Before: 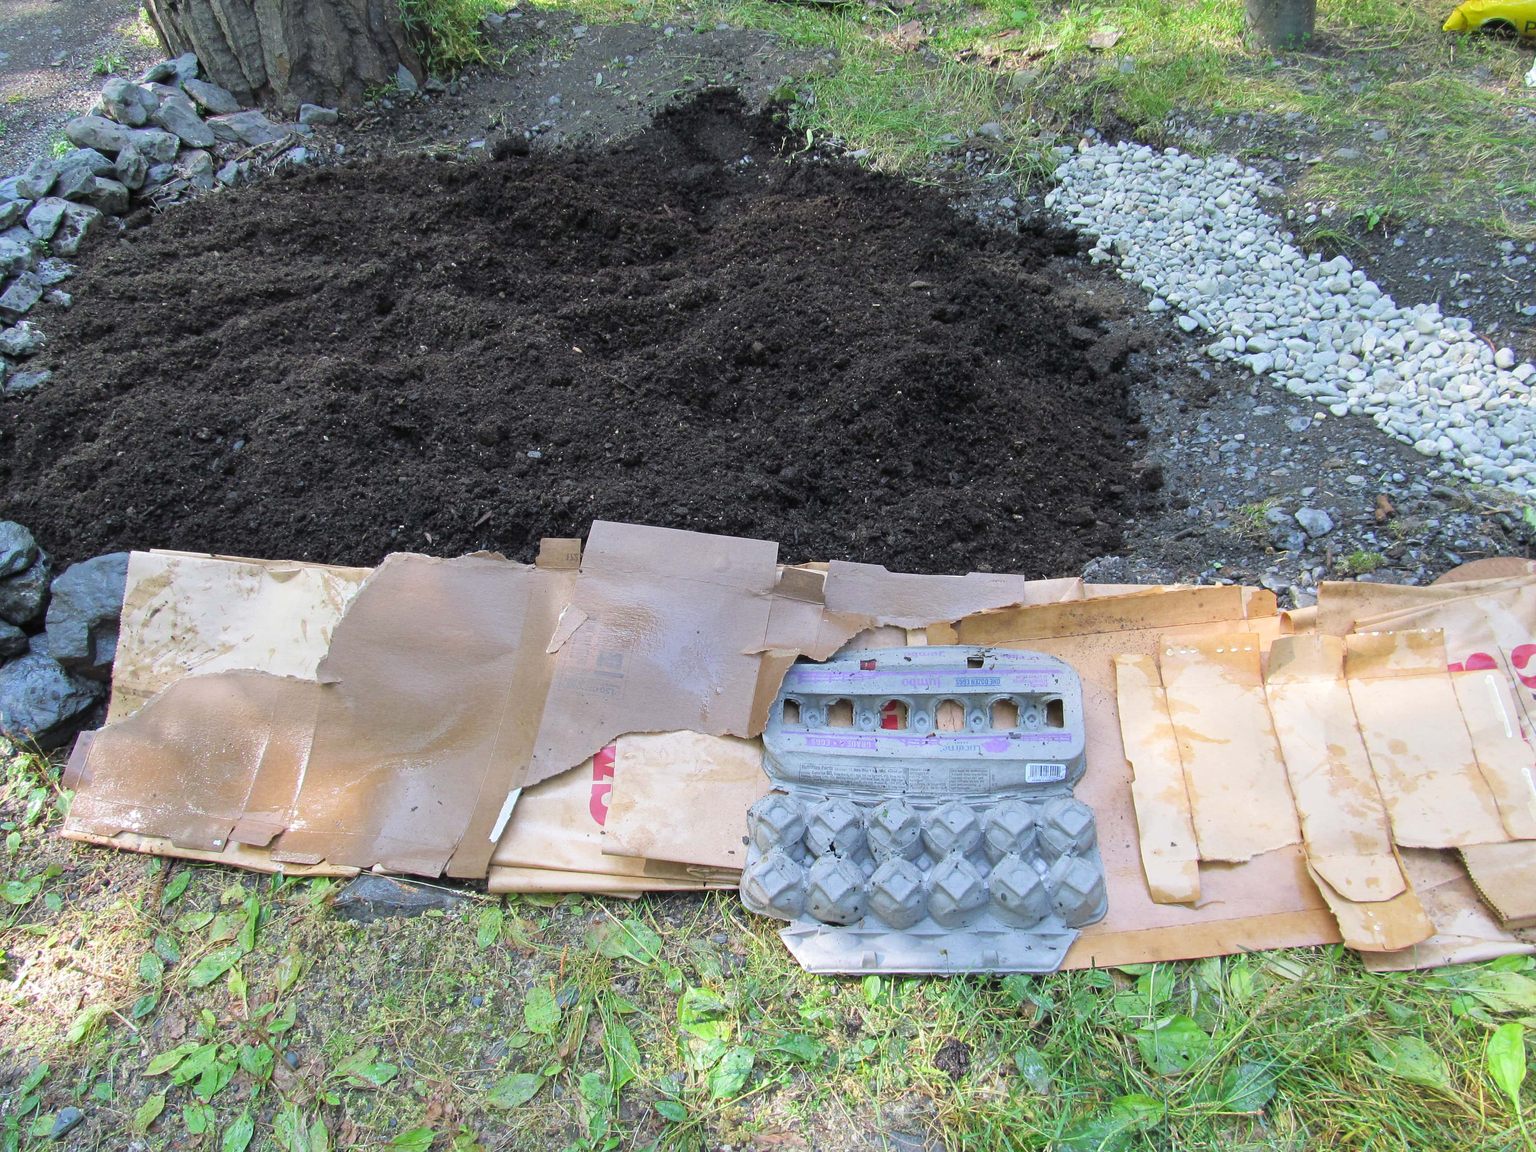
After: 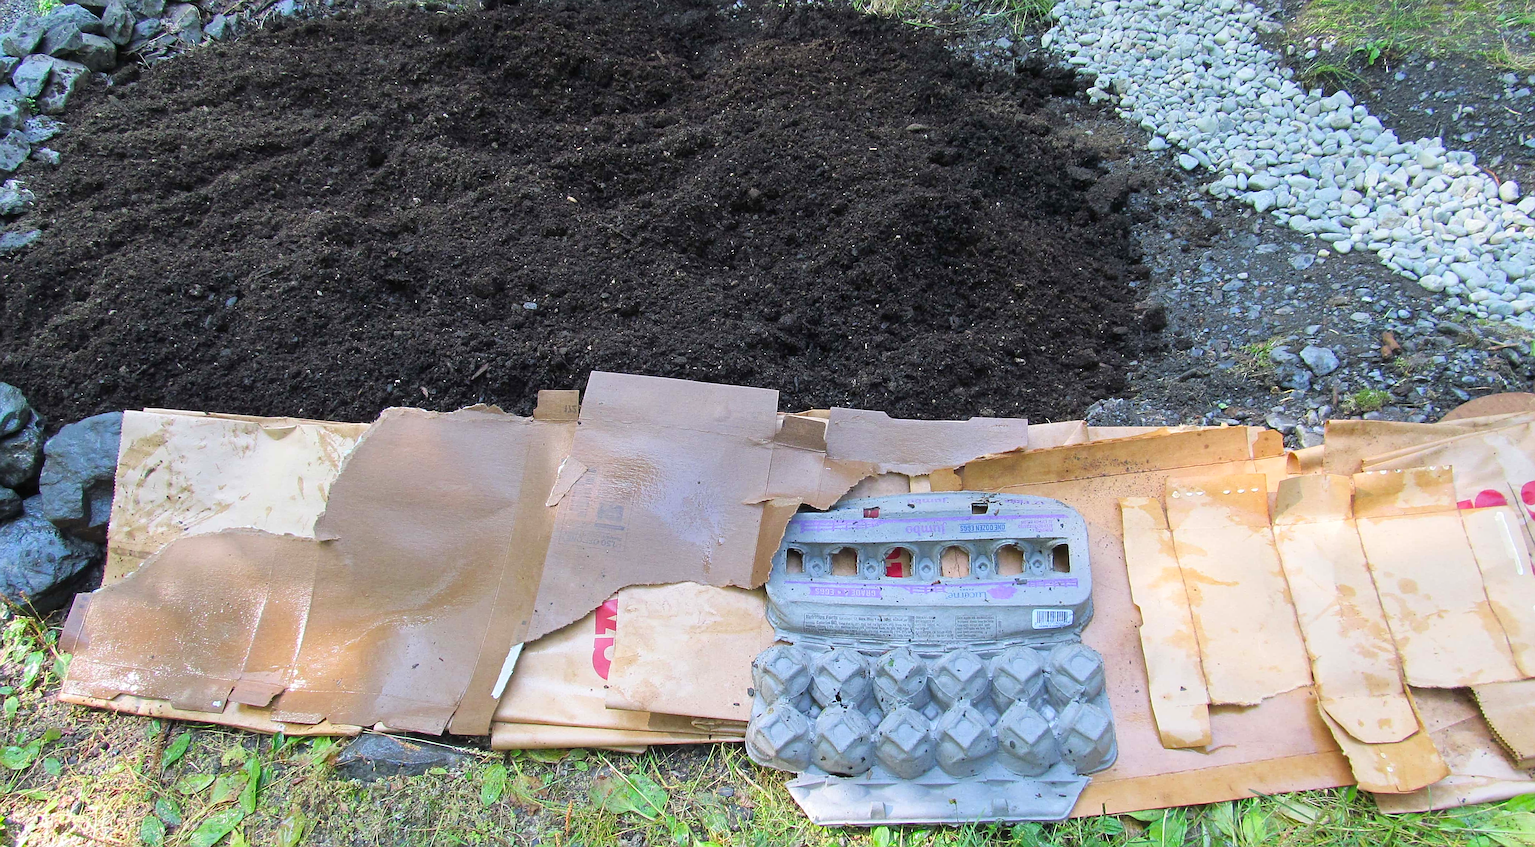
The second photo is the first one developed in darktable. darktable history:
rotate and perspective: rotation -1°, crop left 0.011, crop right 0.989, crop top 0.025, crop bottom 0.975
sharpen: on, module defaults
contrast brightness saturation: contrast 0.08, saturation 0.2
crop and rotate: top 12.5%, bottom 12.5%
